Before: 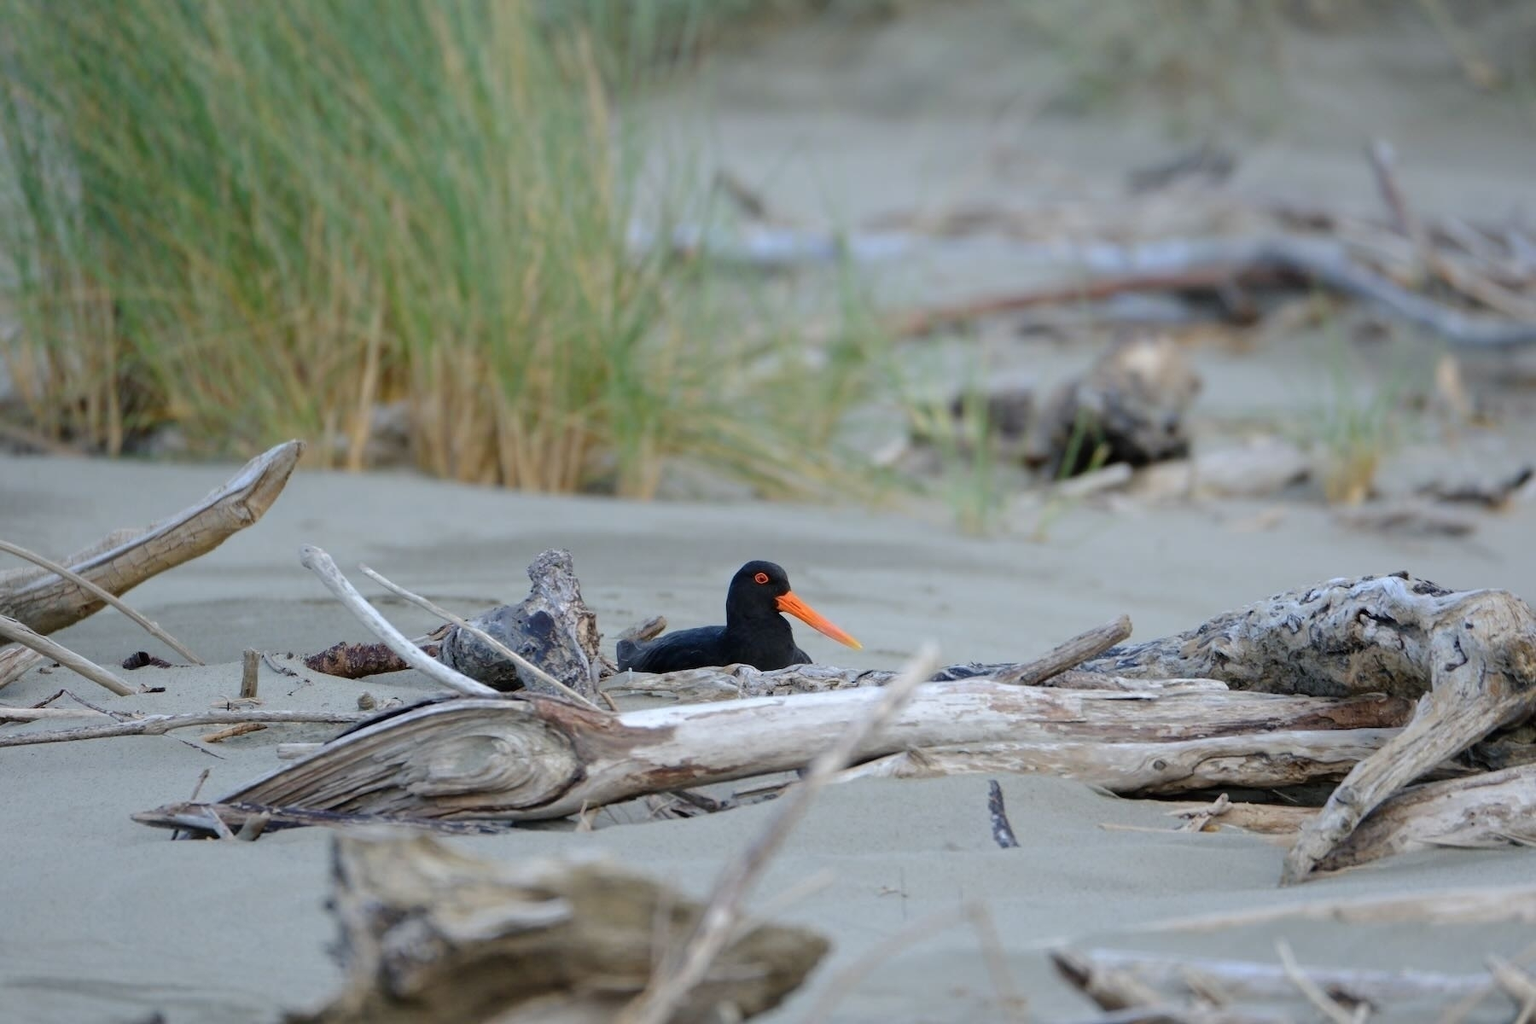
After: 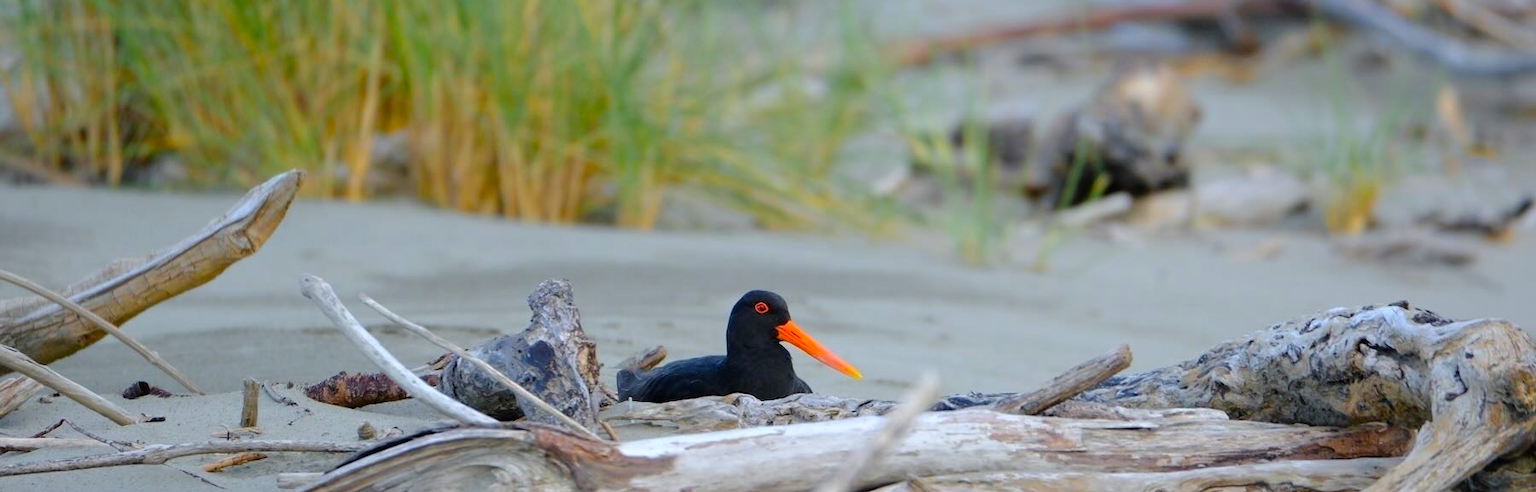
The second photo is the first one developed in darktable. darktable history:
crop and rotate: top 26.451%, bottom 25.418%
color zones: curves: ch0 [(0.224, 0.526) (0.75, 0.5)]; ch1 [(0.055, 0.526) (0.224, 0.761) (0.377, 0.526) (0.75, 0.5)]
color balance rgb: perceptual saturation grading › global saturation 19.331%, perceptual brilliance grading › global brilliance 2.612%, perceptual brilliance grading › highlights -2.476%, perceptual brilliance grading › shadows 3.632%, global vibrance 20%
